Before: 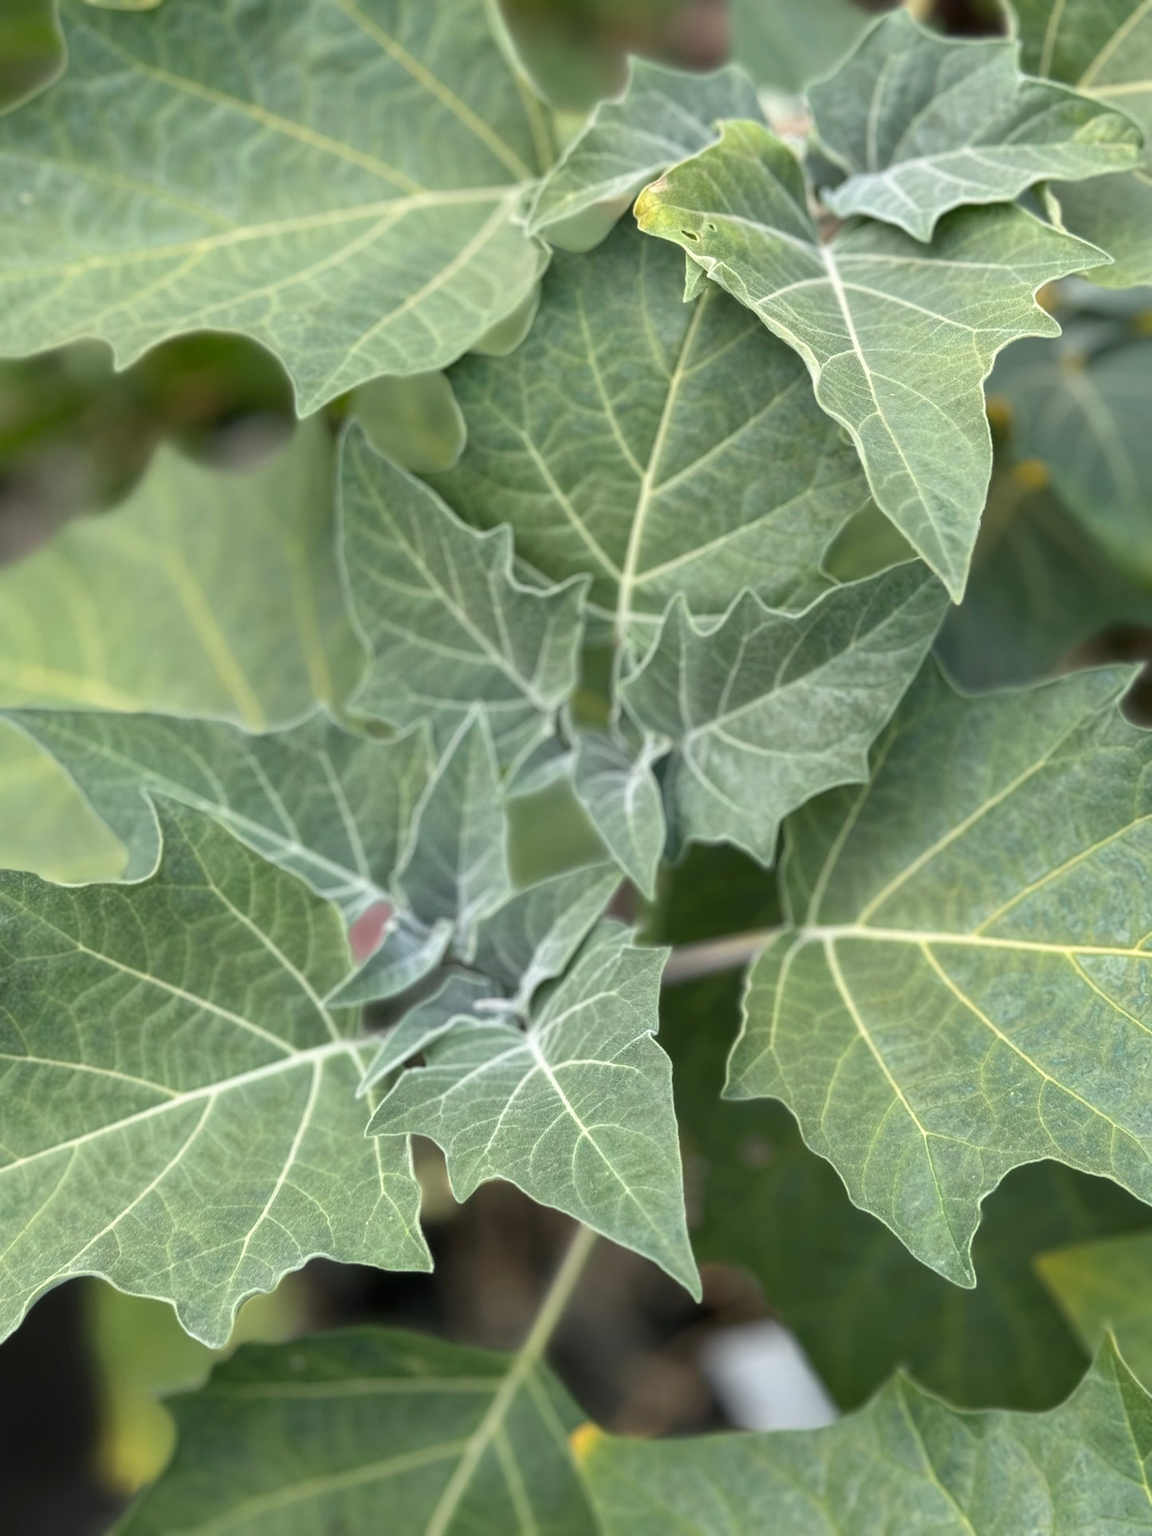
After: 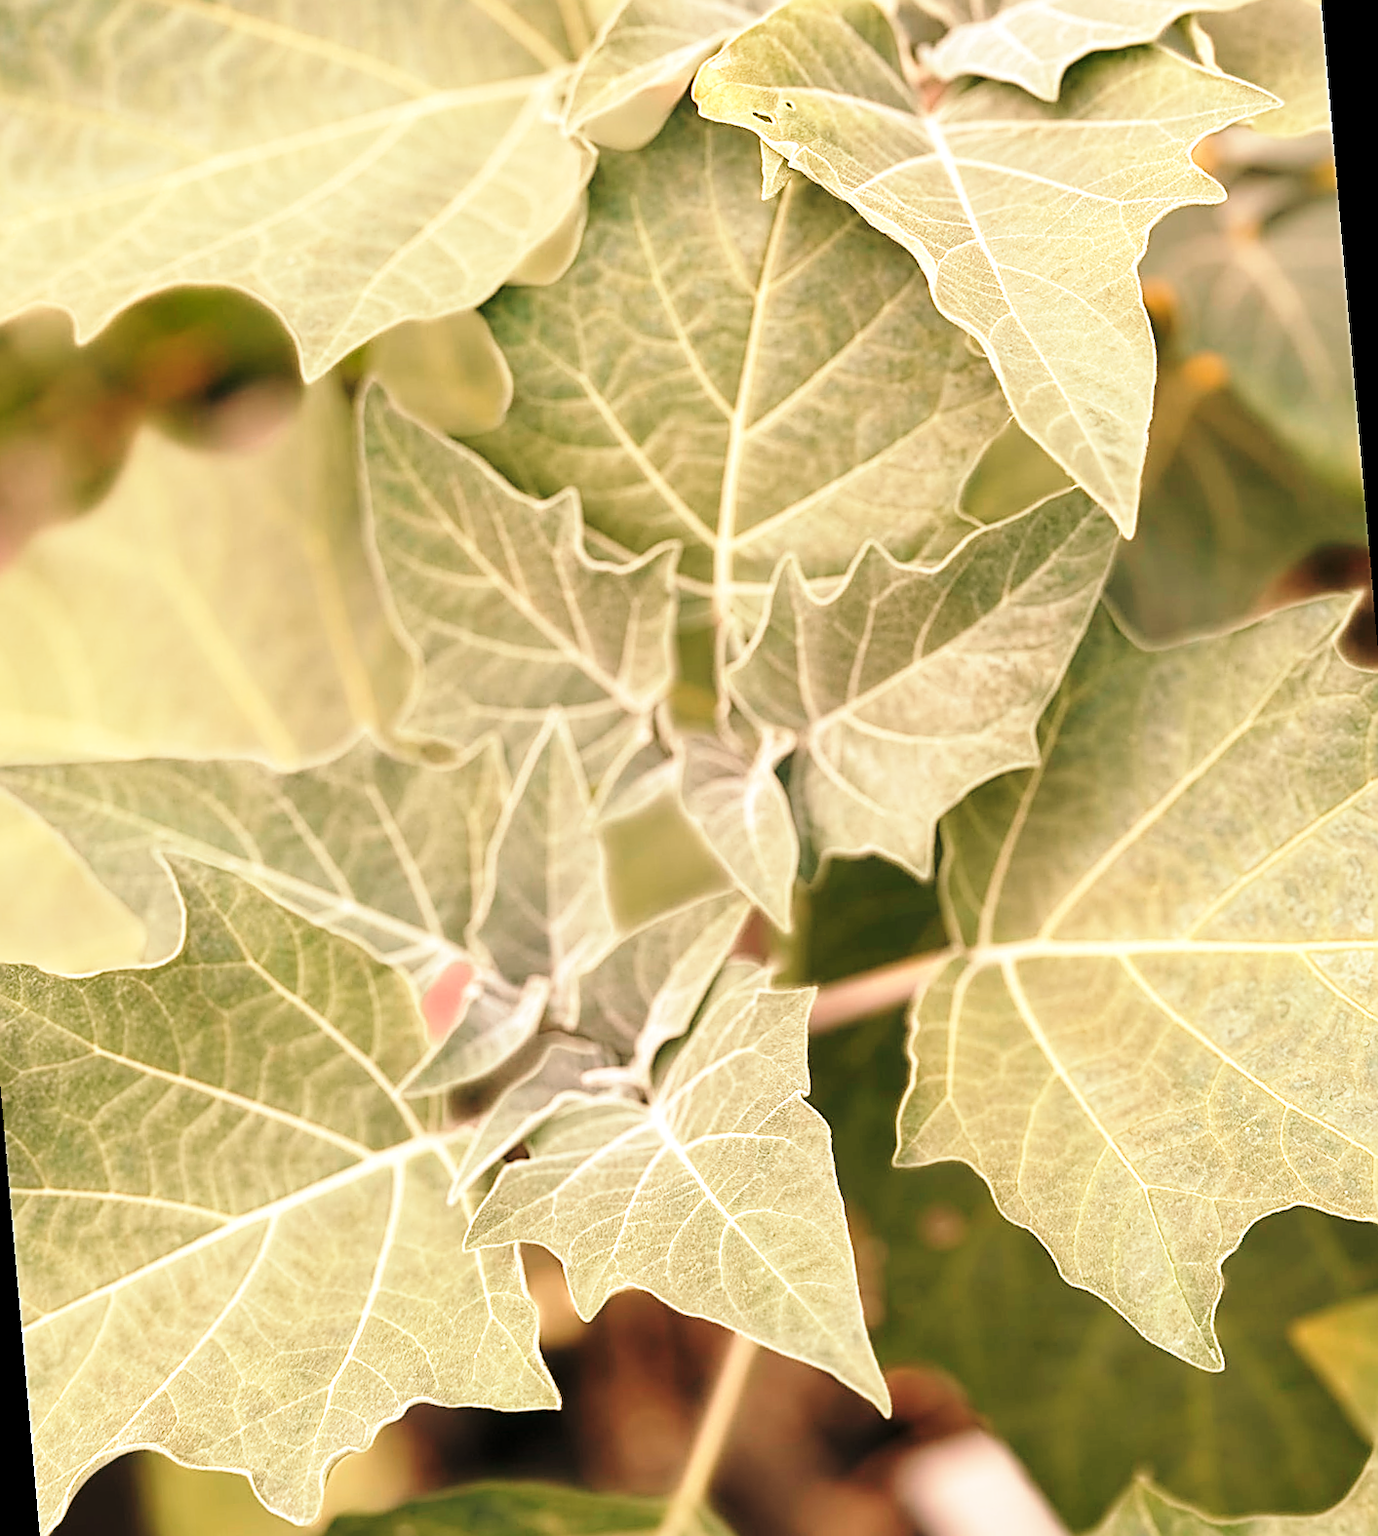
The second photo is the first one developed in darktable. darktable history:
white balance: red 1.467, blue 0.684
color correction: highlights a* -2.24, highlights b* -18.1
crop and rotate: left 1.774%, right 0.633%, bottom 1.28%
base curve: curves: ch0 [(0, 0) (0.028, 0.03) (0.121, 0.232) (0.46, 0.748) (0.859, 0.968) (1, 1)], preserve colors none
sharpen: amount 0.901
rotate and perspective: rotation -5°, crop left 0.05, crop right 0.952, crop top 0.11, crop bottom 0.89
